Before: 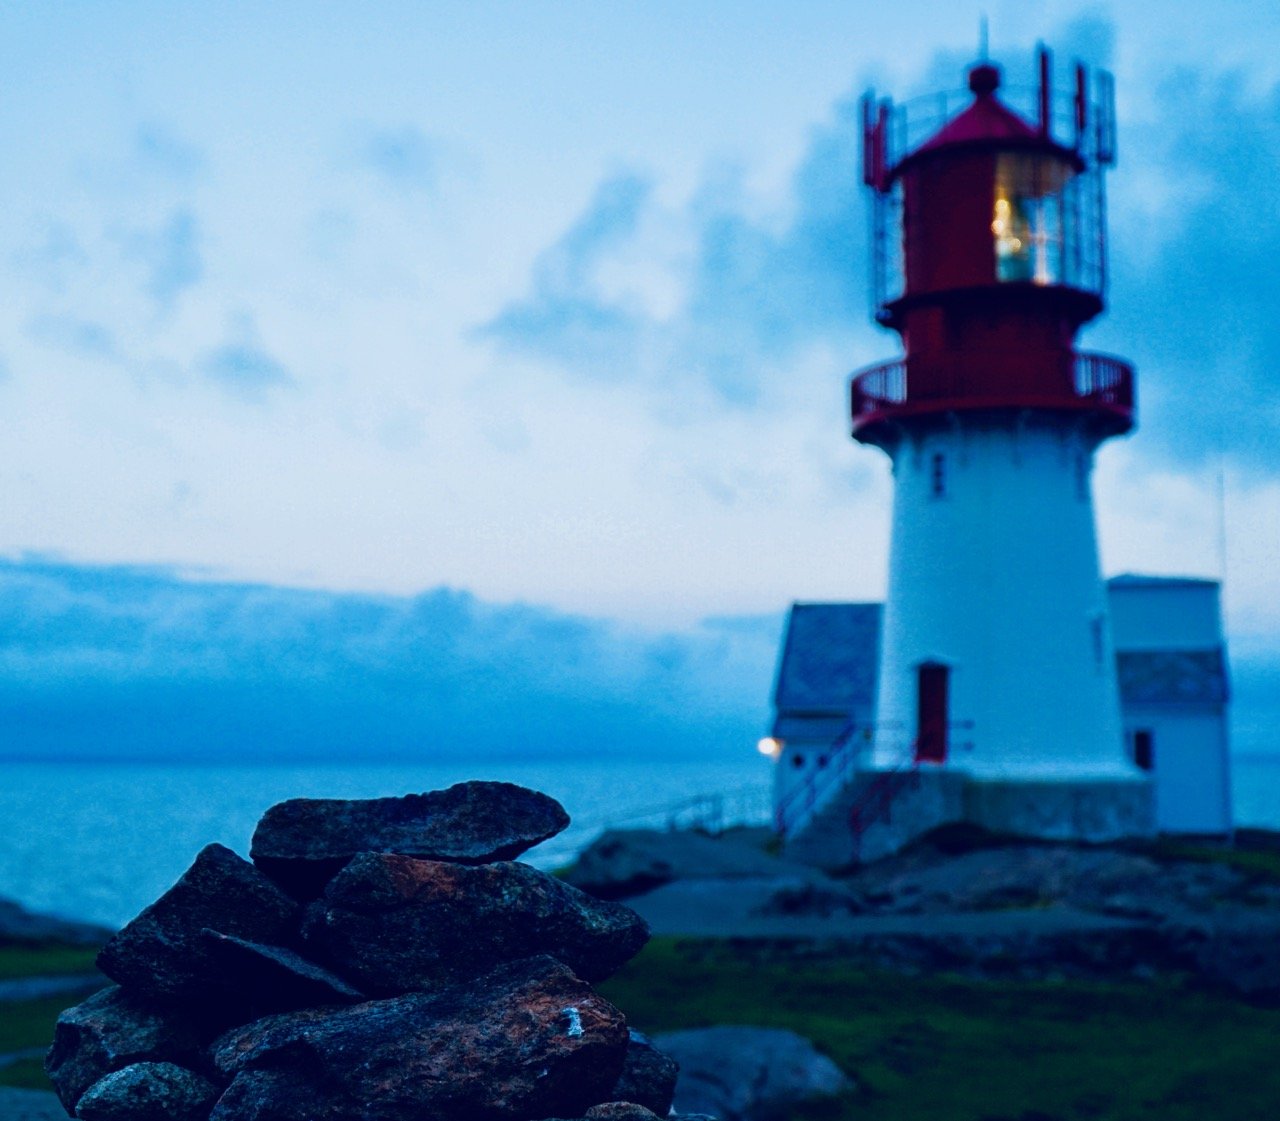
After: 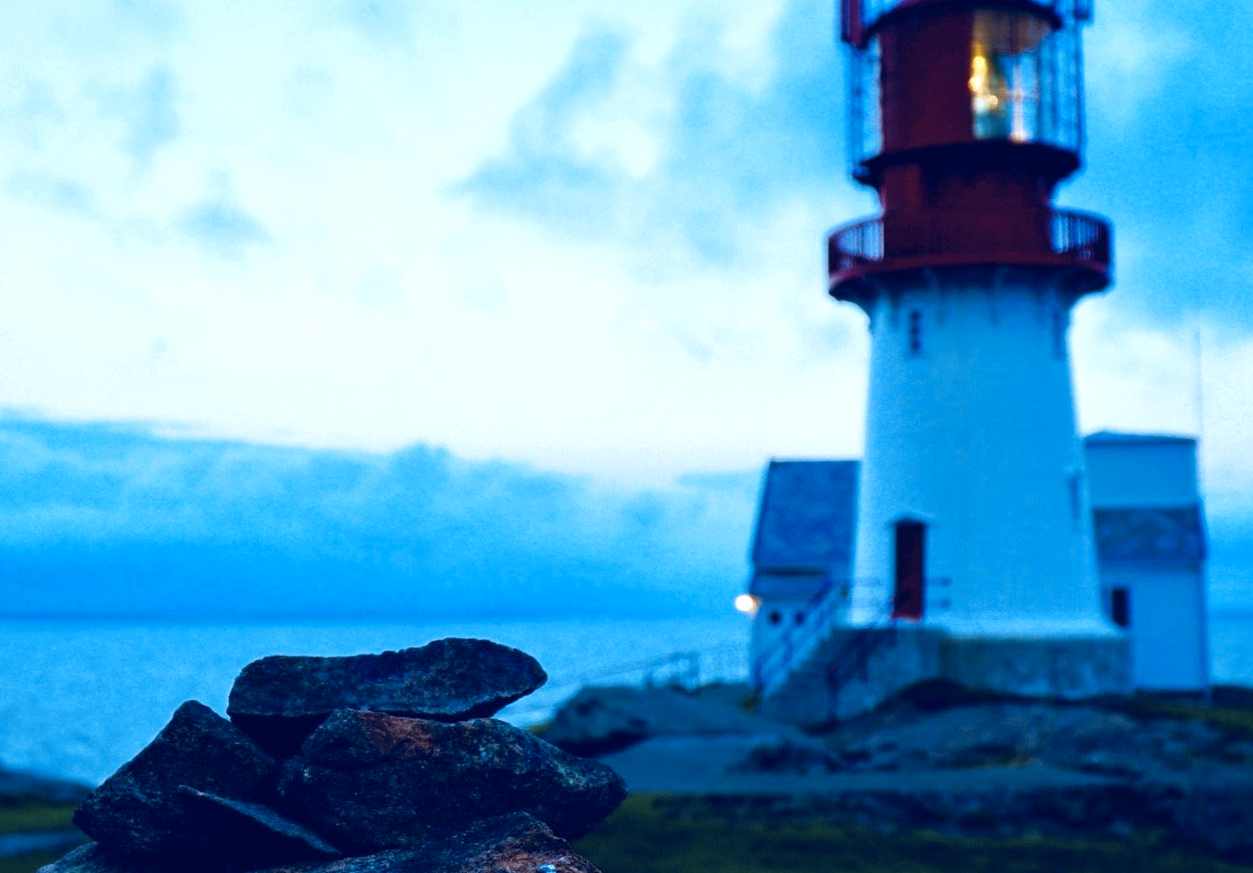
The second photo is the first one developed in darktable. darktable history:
exposure: exposure 0.515 EV, compensate highlight preservation false
crop and rotate: left 1.814%, top 12.818%, right 0.25%, bottom 9.225%
color contrast: green-magenta contrast 0.8, blue-yellow contrast 1.1, unbound 0
